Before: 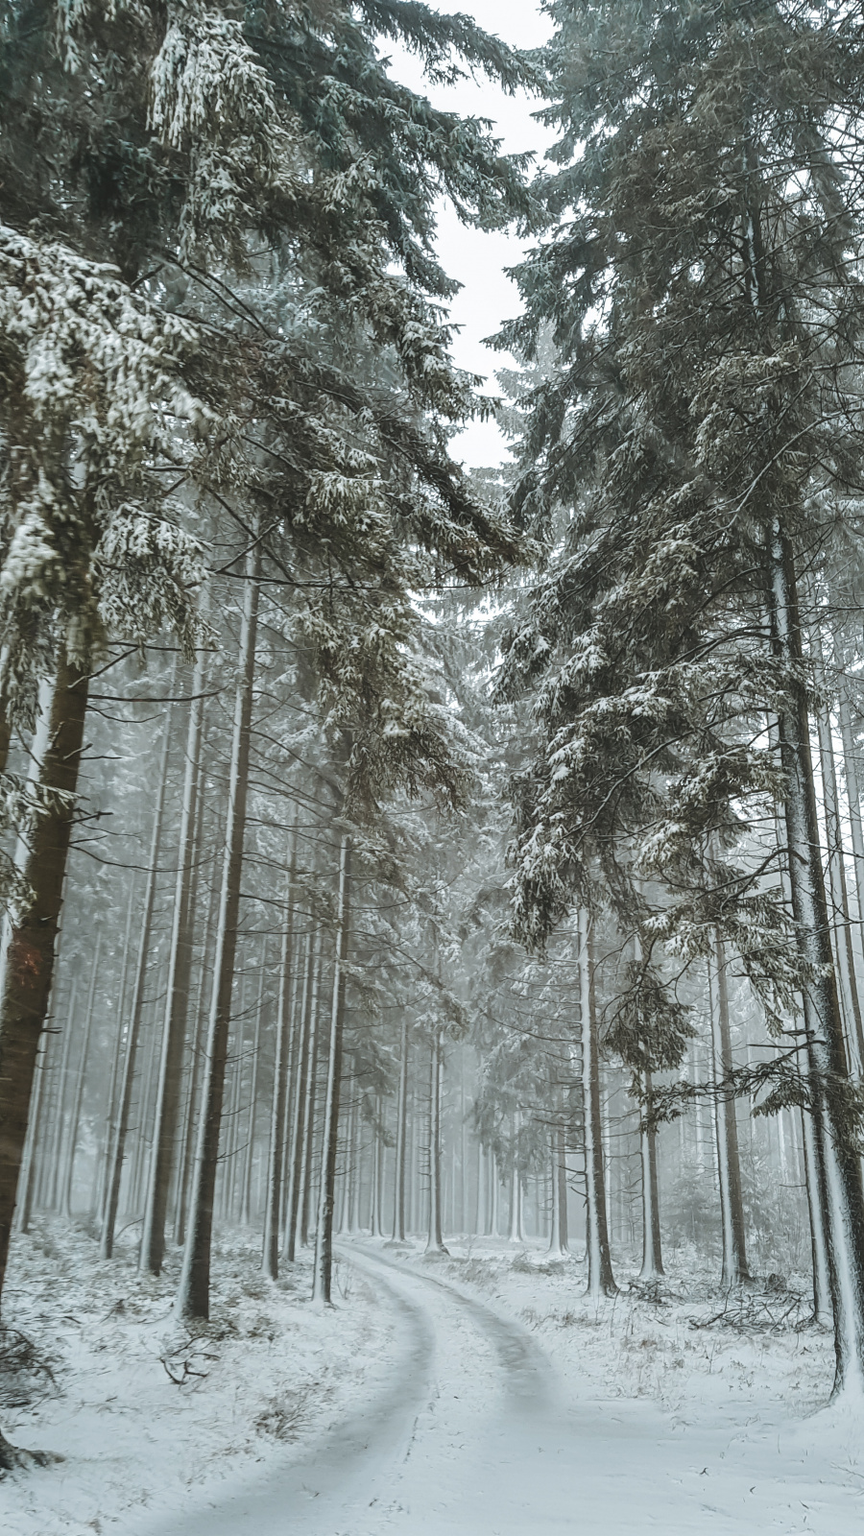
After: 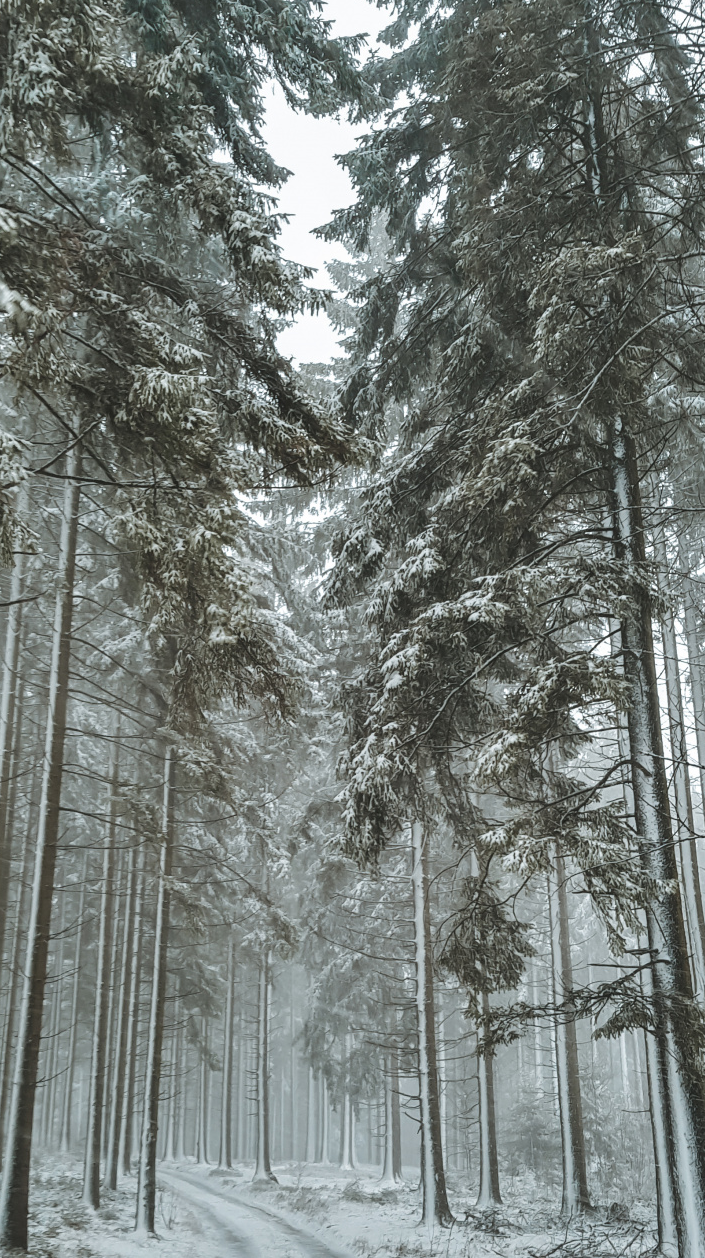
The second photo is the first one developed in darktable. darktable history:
shadows and highlights: shadows 52.87, highlights color adjustment 79.18%, soften with gaussian
crop and rotate: left 21.154%, top 7.751%, right 0.497%, bottom 13.568%
